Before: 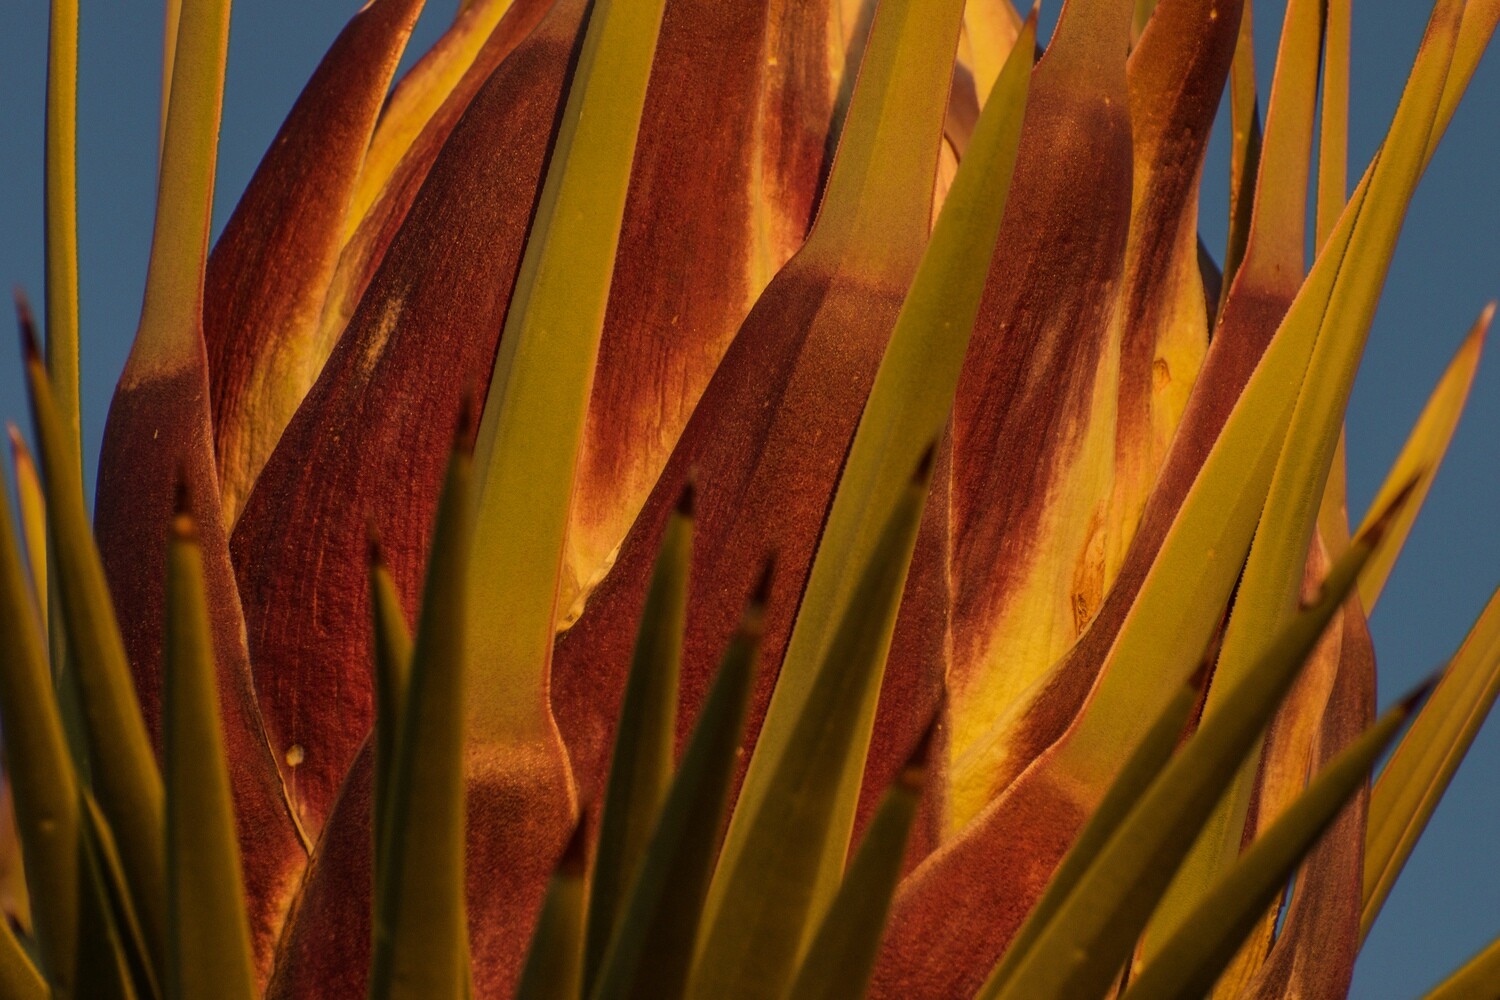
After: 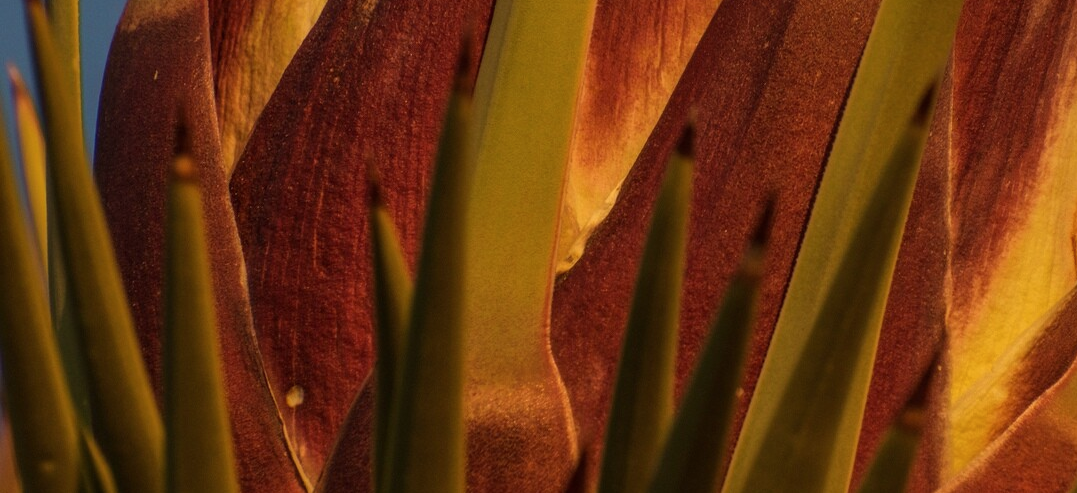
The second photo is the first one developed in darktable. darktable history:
crop: top 35.999%, right 28.171%, bottom 14.668%
contrast brightness saturation: saturation -0.037
